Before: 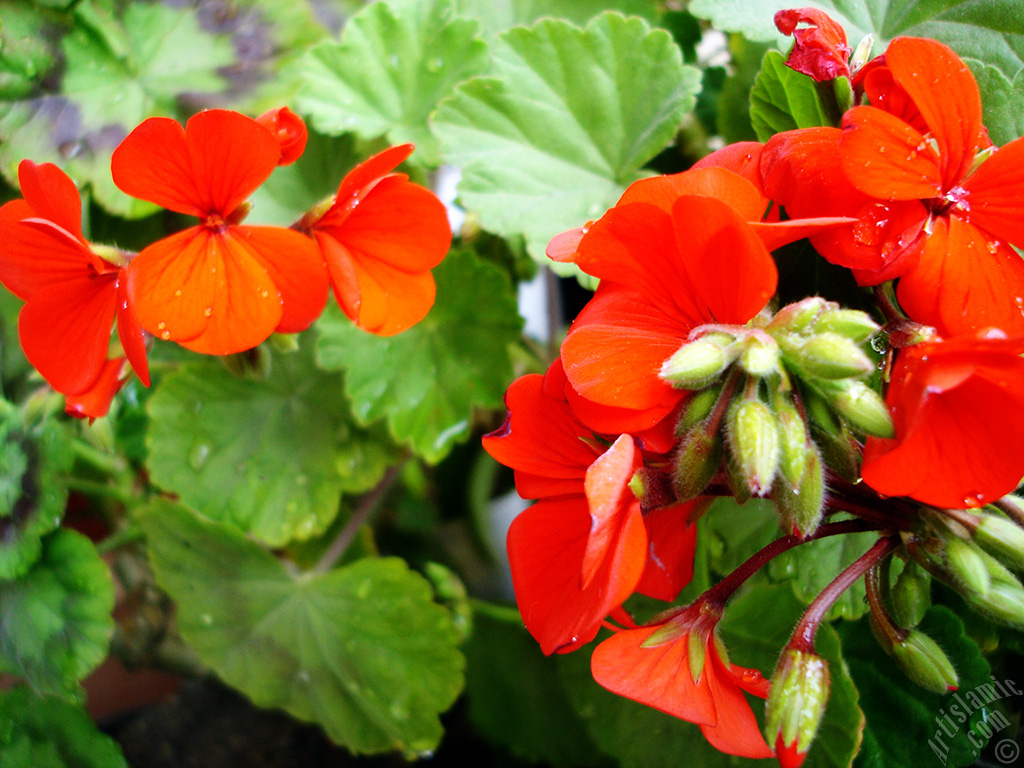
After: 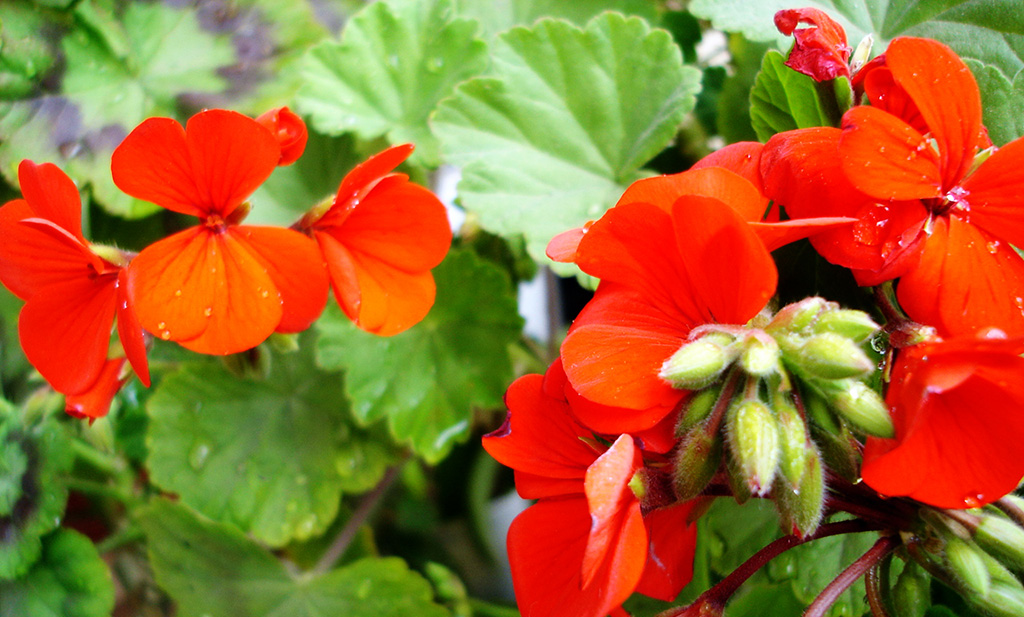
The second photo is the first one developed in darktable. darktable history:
crop: bottom 19.568%
